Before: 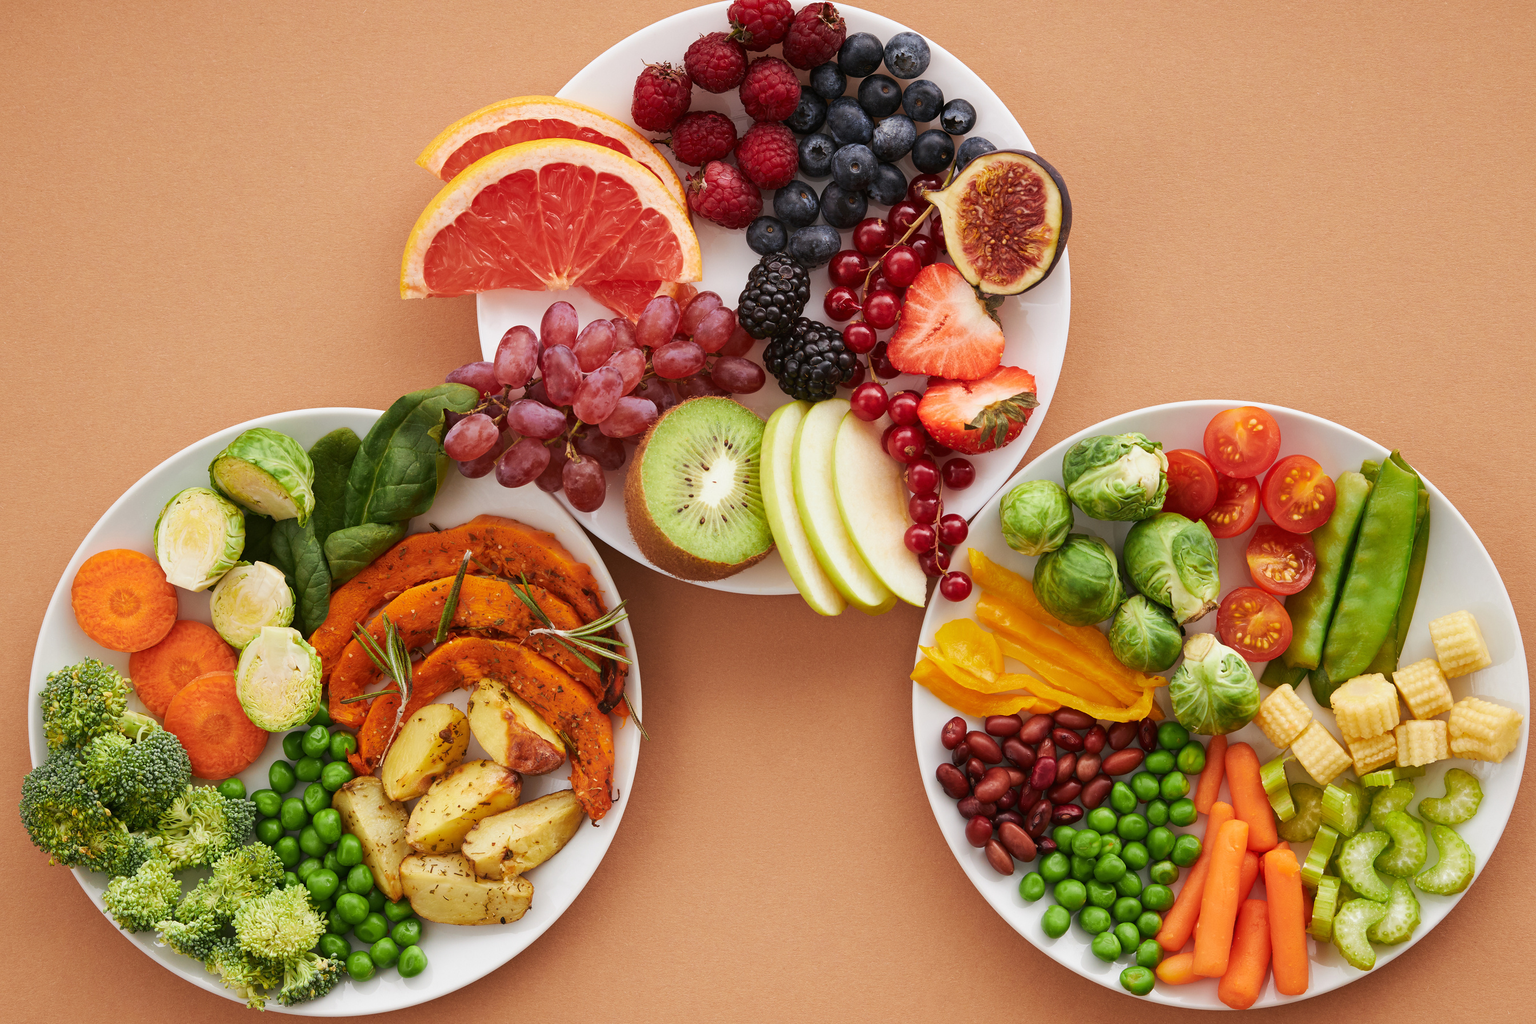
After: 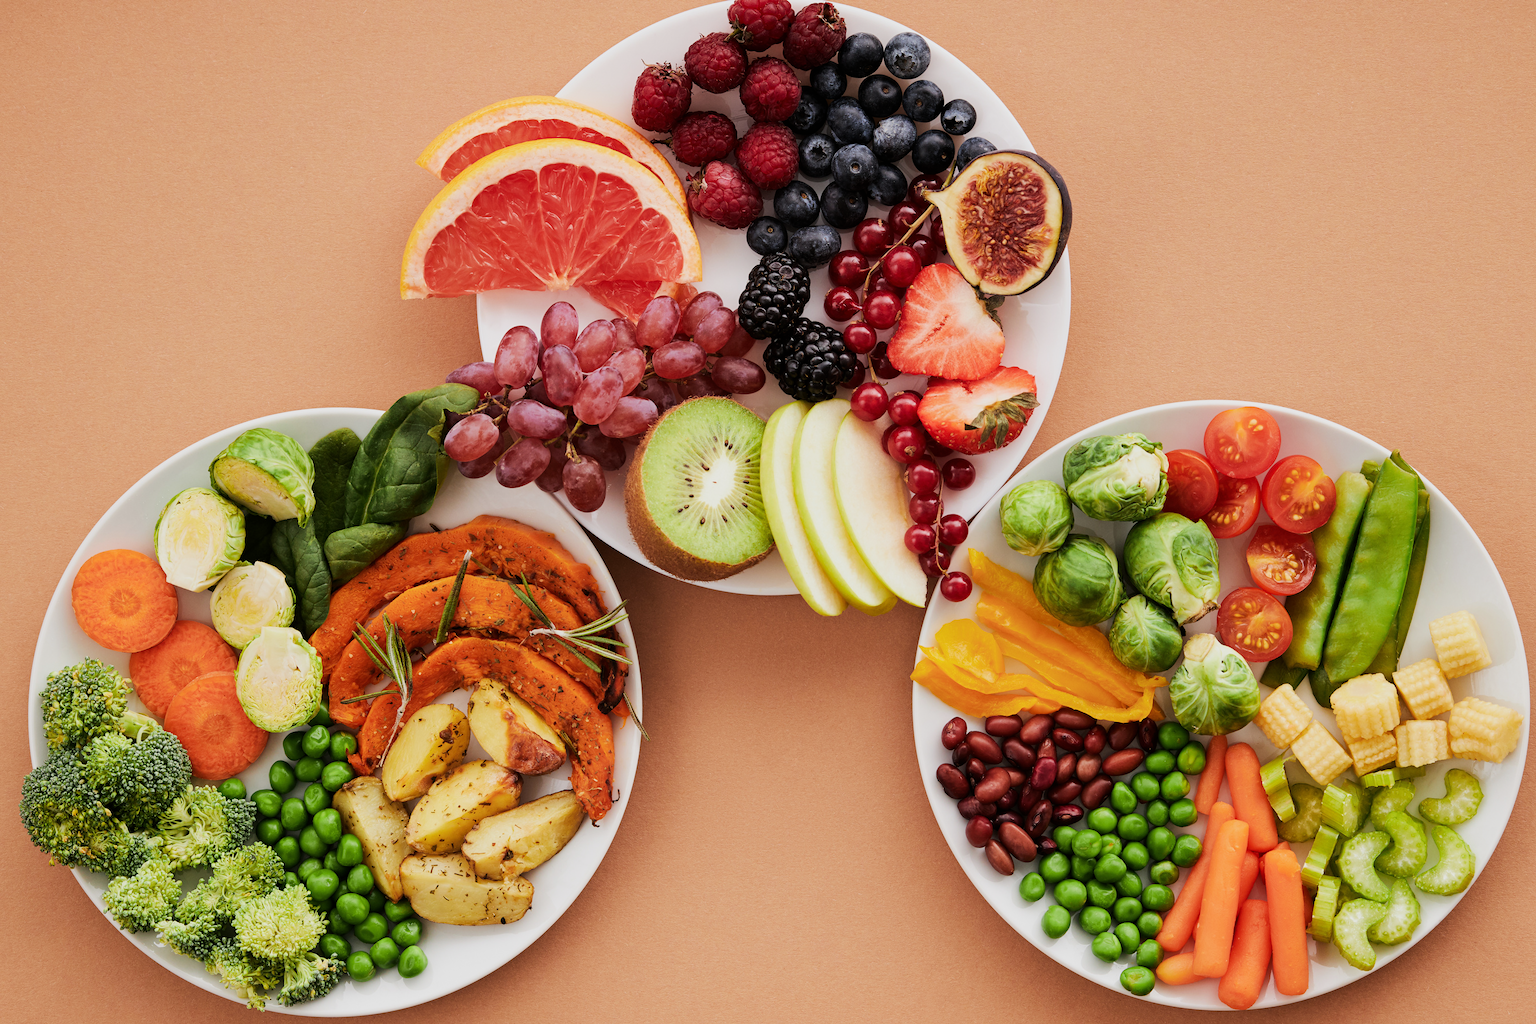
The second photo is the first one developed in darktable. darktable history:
filmic rgb: white relative exposure 3.9 EV, hardness 4.26
tone equalizer: -8 EV -0.417 EV, -7 EV -0.389 EV, -6 EV -0.333 EV, -5 EV -0.222 EV, -3 EV 0.222 EV, -2 EV 0.333 EV, -1 EV 0.389 EV, +0 EV 0.417 EV, edges refinement/feathering 500, mask exposure compensation -1.57 EV, preserve details no
